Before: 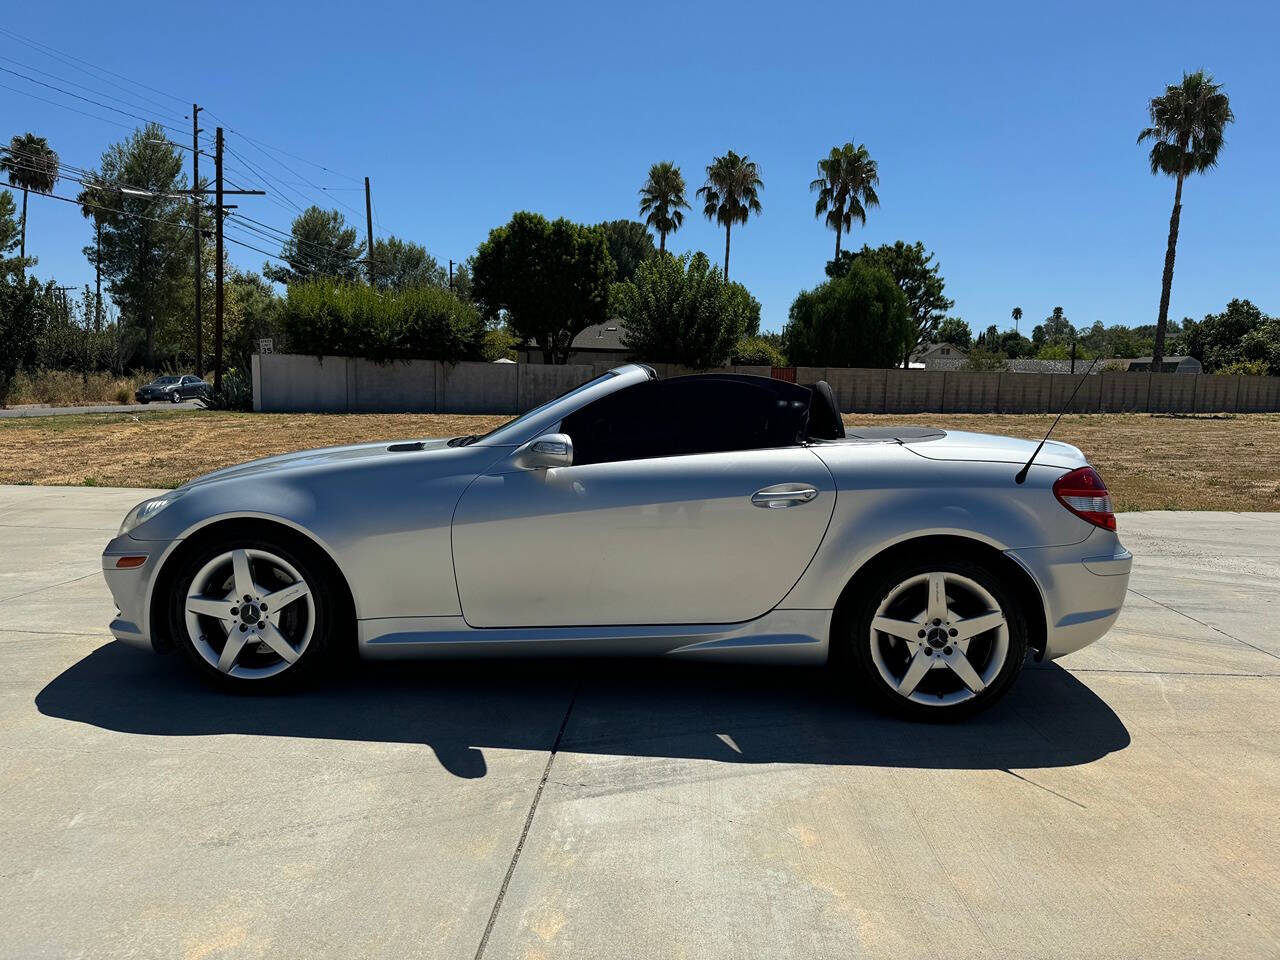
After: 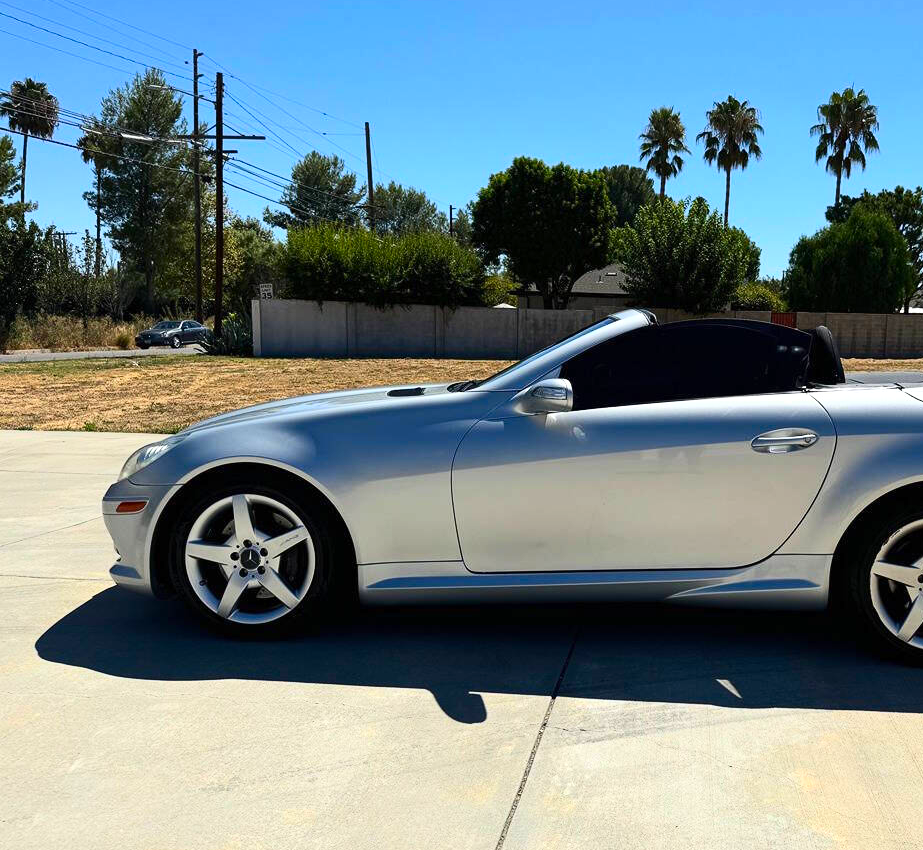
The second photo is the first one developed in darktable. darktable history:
crop: top 5.755%, right 27.834%, bottom 5.6%
contrast brightness saturation: contrast 0.233, brightness 0.11, saturation 0.288
exposure: exposure 0.201 EV, compensate highlight preservation false
